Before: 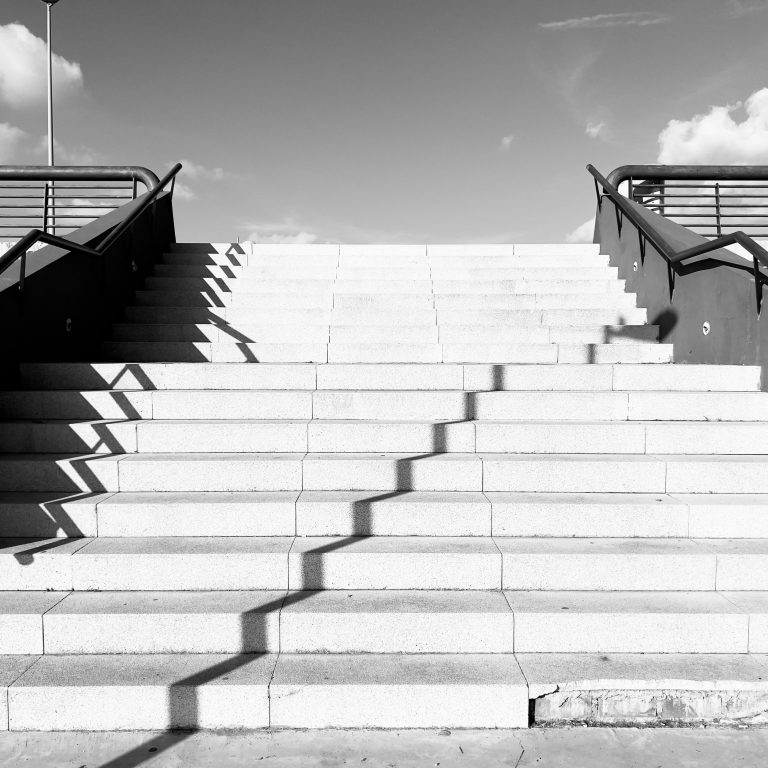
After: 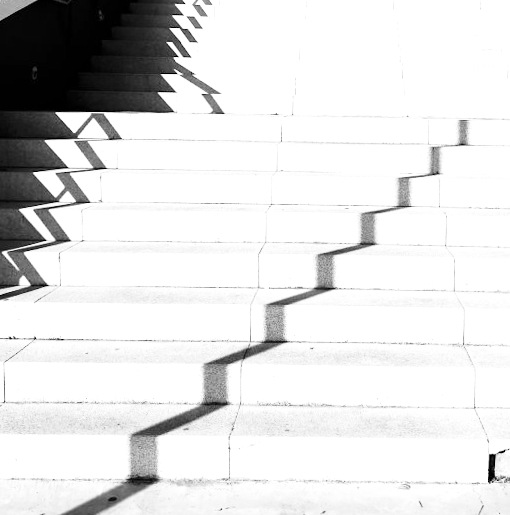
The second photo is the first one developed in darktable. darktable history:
tone curve: curves: ch0 [(0, 0) (0.405, 0.351) (1, 1)], color space Lab, independent channels, preserve colors none
exposure: exposure 0.454 EV, compensate highlight preservation false
crop and rotate: angle -0.867°, left 3.894%, top 31.905%, right 28.661%
base curve: curves: ch0 [(0, 0) (0.028, 0.03) (0.121, 0.232) (0.46, 0.748) (0.859, 0.968) (1, 1)], preserve colors none
